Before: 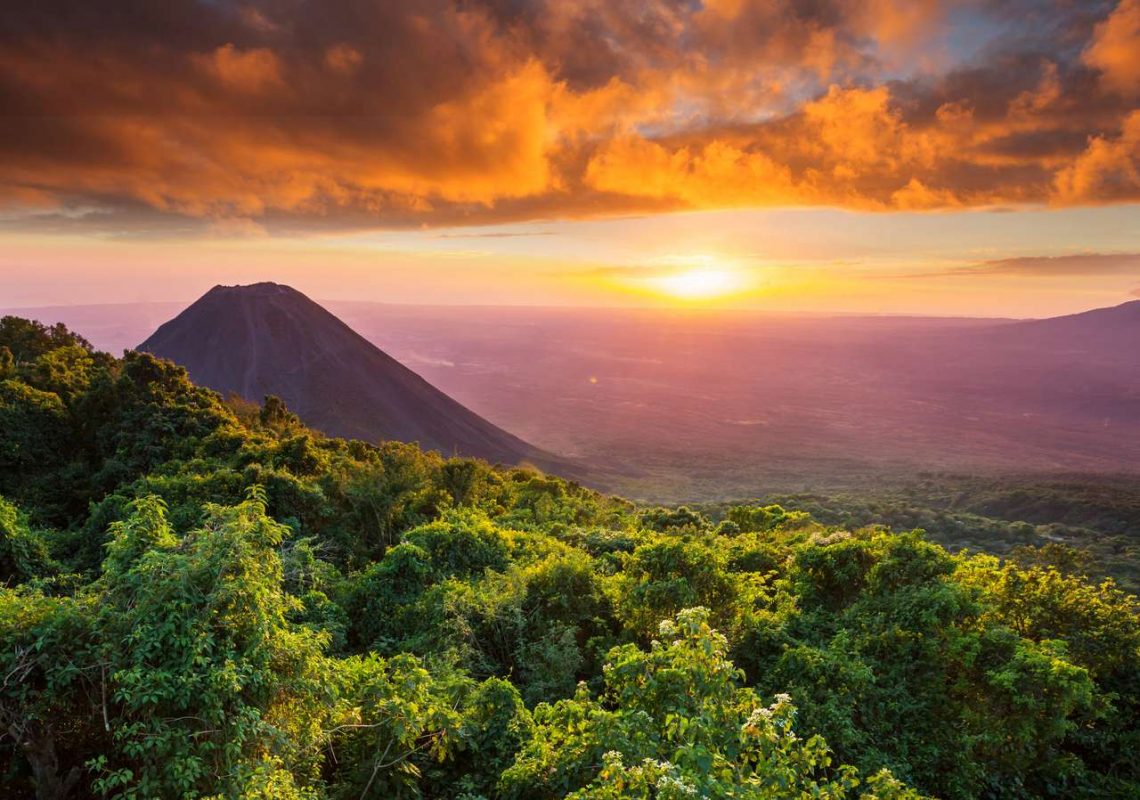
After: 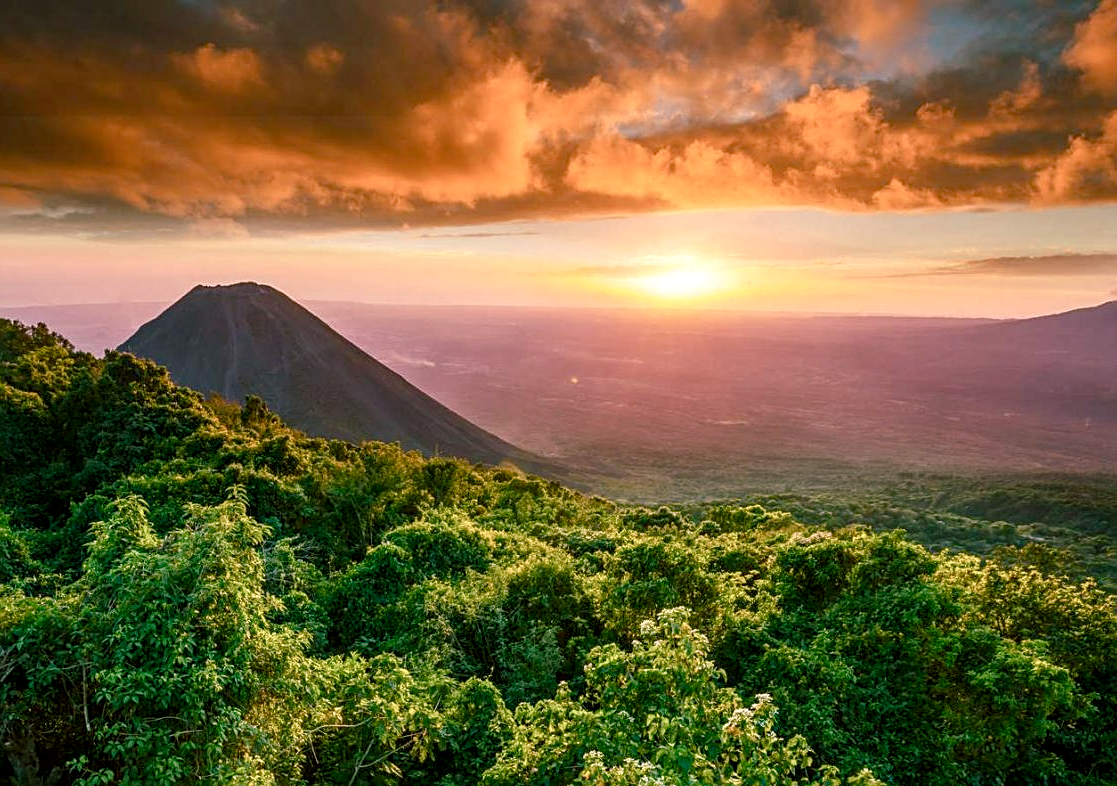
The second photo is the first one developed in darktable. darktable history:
tone equalizer: on, module defaults
local contrast: detail 130%
sharpen: on, module defaults
color balance rgb: shadows lift › chroma 11.763%, shadows lift › hue 132.41°, highlights gain › chroma 1.739%, highlights gain › hue 55.3°, perceptual saturation grading › global saturation 20%, perceptual saturation grading › highlights -49.243%, perceptual saturation grading › shadows 25.368%
crop: left 1.693%, right 0.286%, bottom 1.641%
